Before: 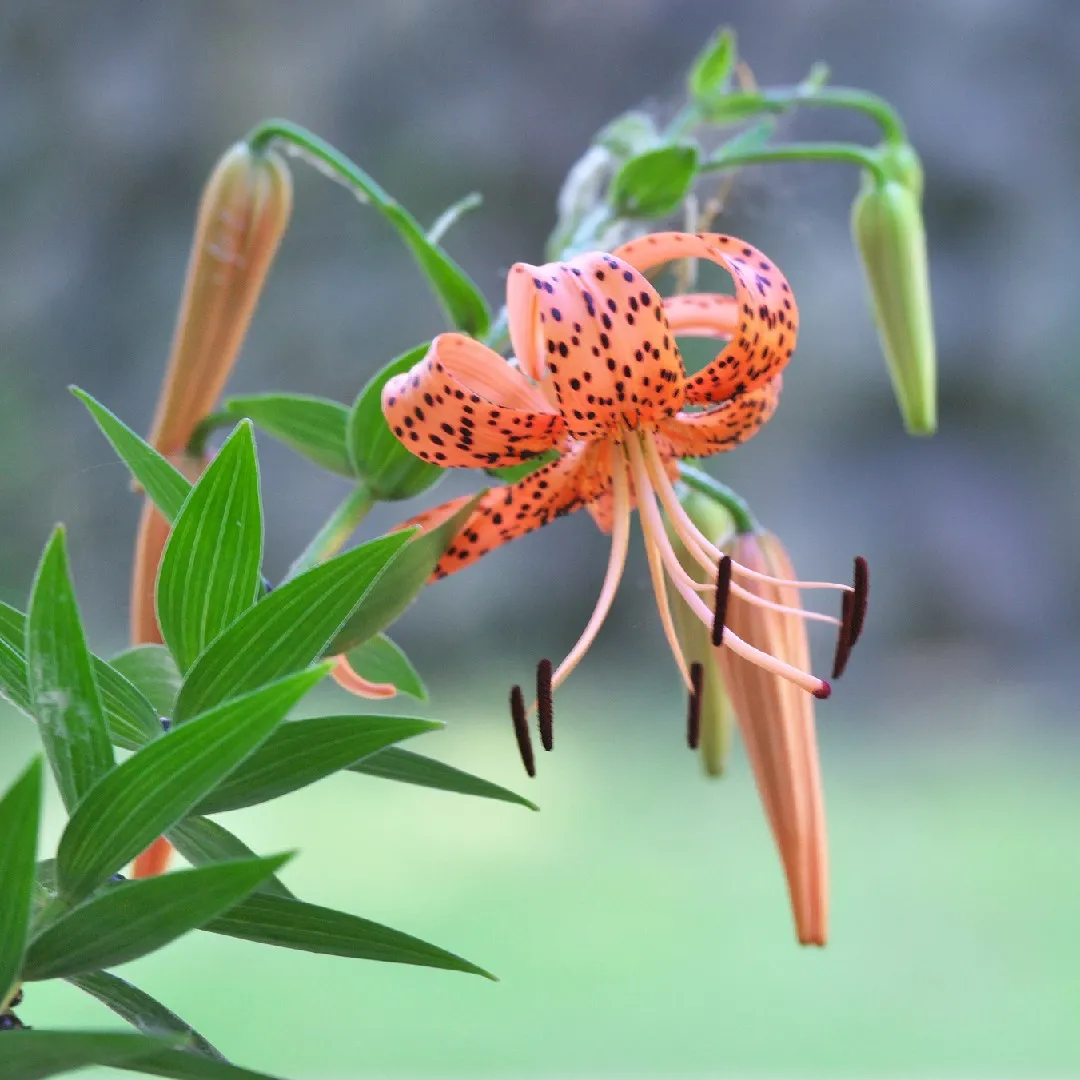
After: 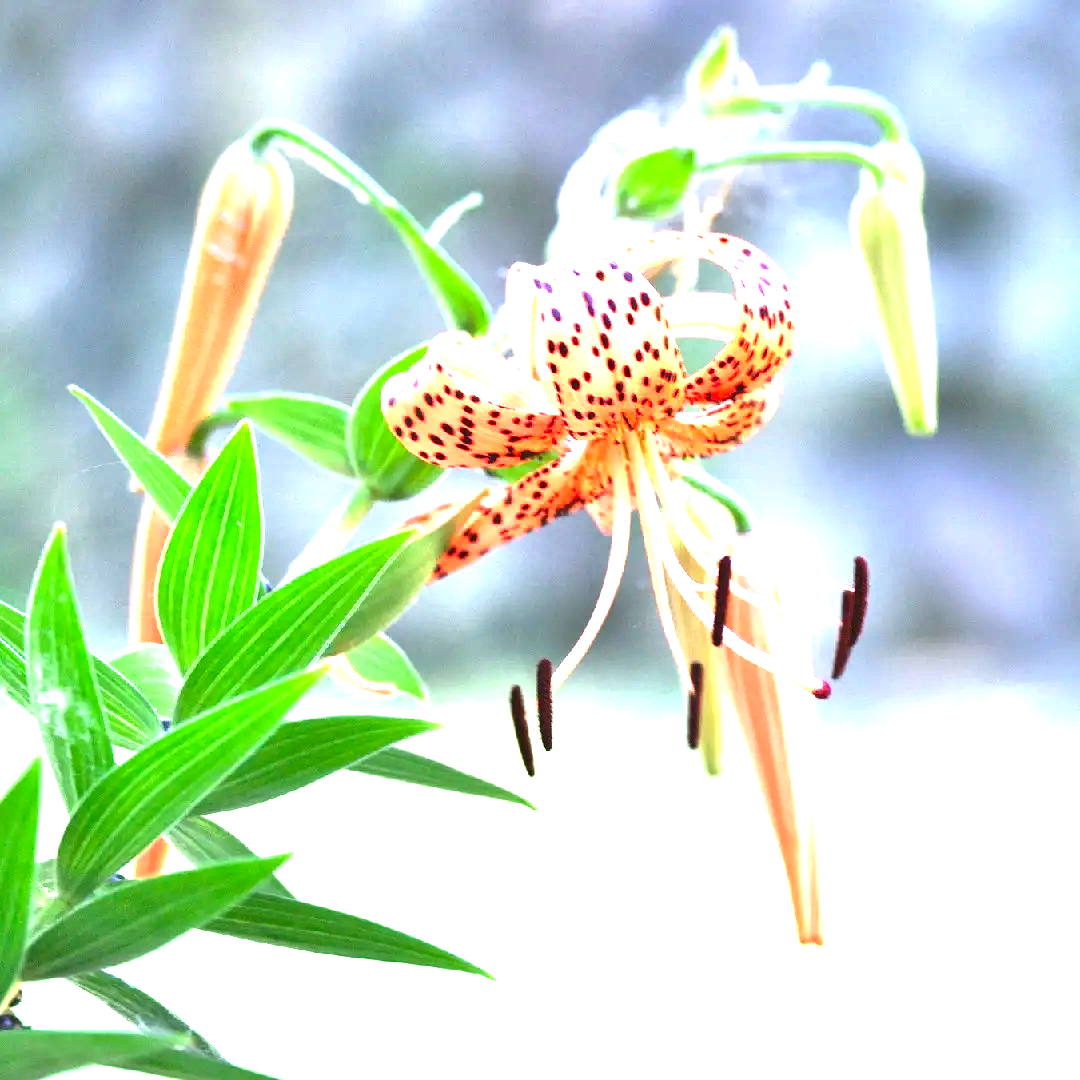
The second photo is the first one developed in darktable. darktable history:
exposure: exposure 2.002 EV, compensate highlight preservation false
contrast brightness saturation: brightness -0.206, saturation 0.076
